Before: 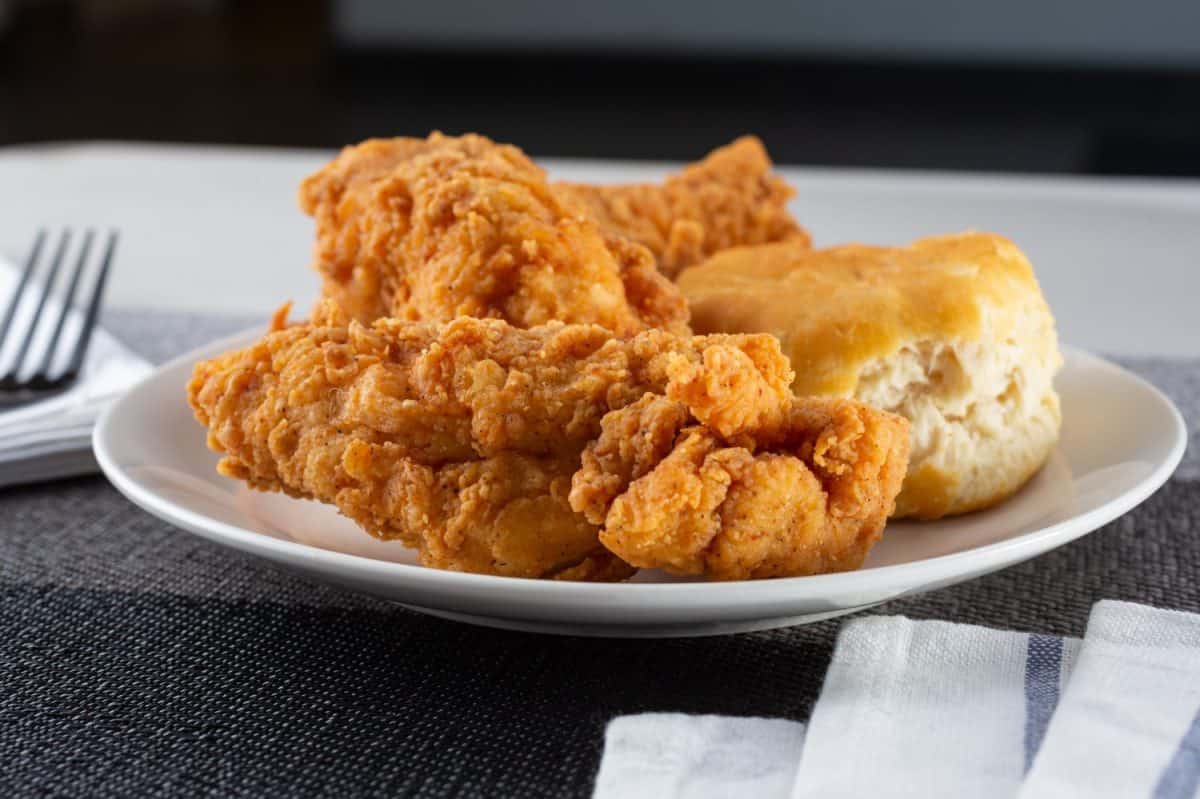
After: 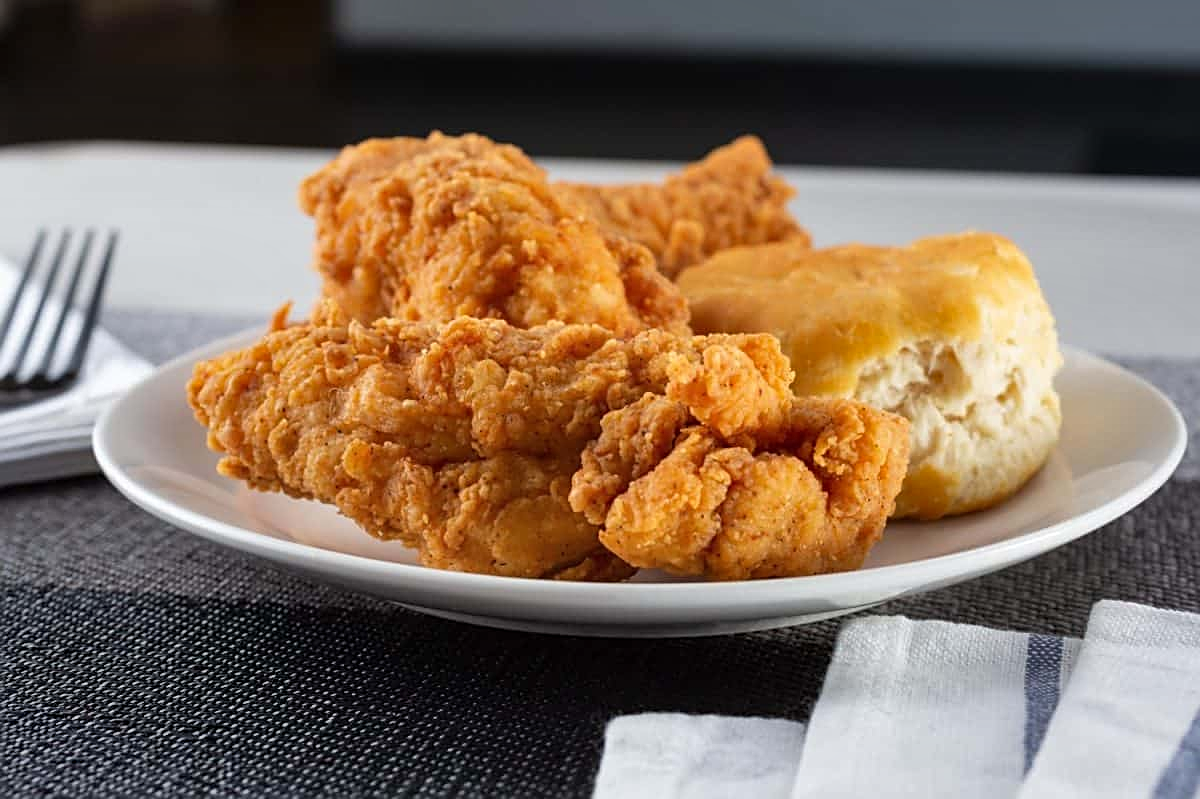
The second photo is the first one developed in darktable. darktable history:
shadows and highlights: white point adjustment 0.937, soften with gaussian
sharpen: on, module defaults
